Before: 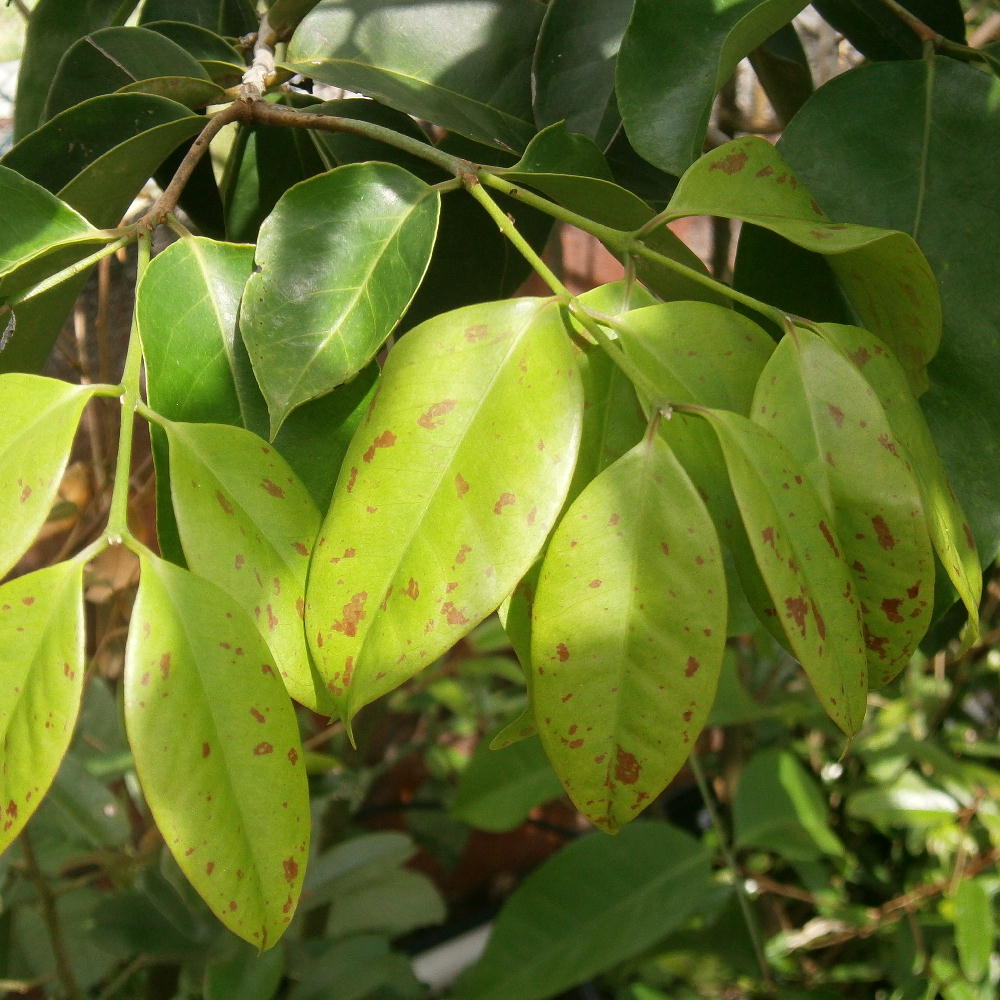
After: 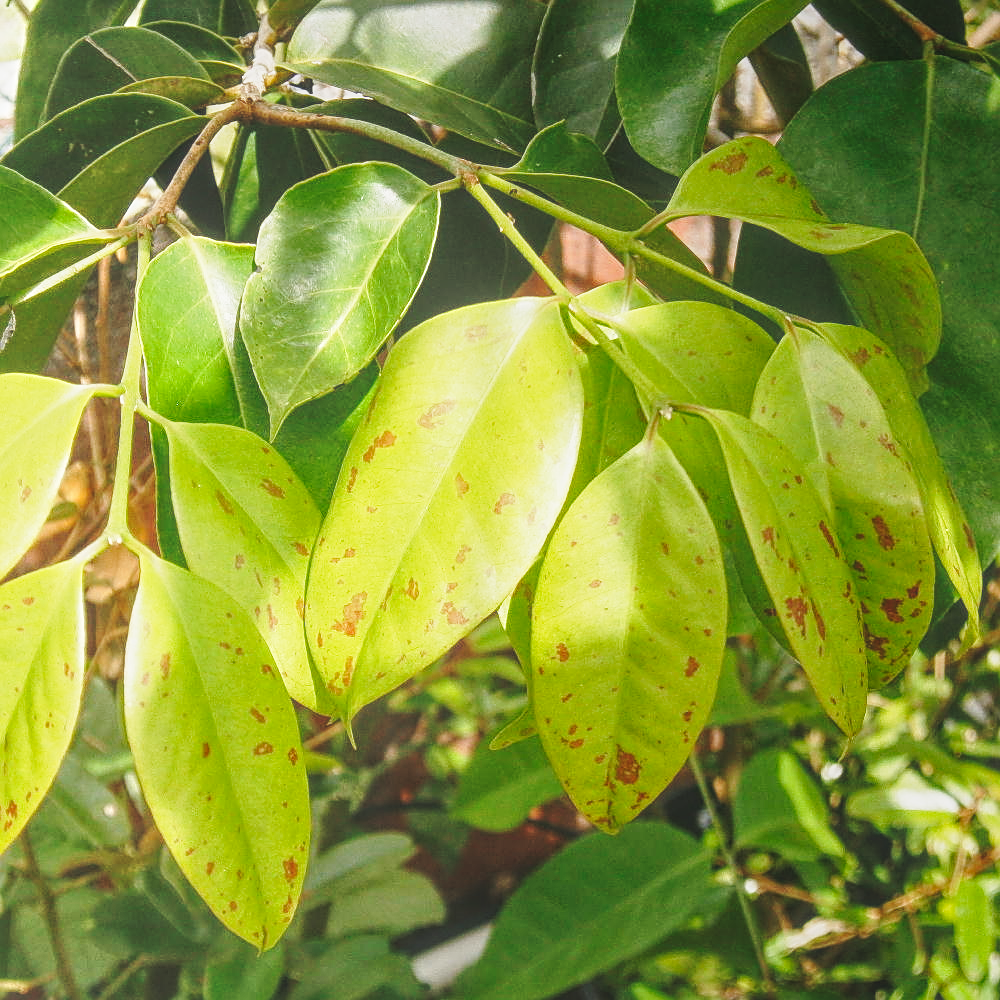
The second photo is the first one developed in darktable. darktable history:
base curve: curves: ch0 [(0, 0) (0.028, 0.03) (0.121, 0.232) (0.46, 0.748) (0.859, 0.968) (1, 1)], preserve colors none
local contrast: highlights 73%, shadows 15%, midtone range 0.197
sharpen: on, module defaults
